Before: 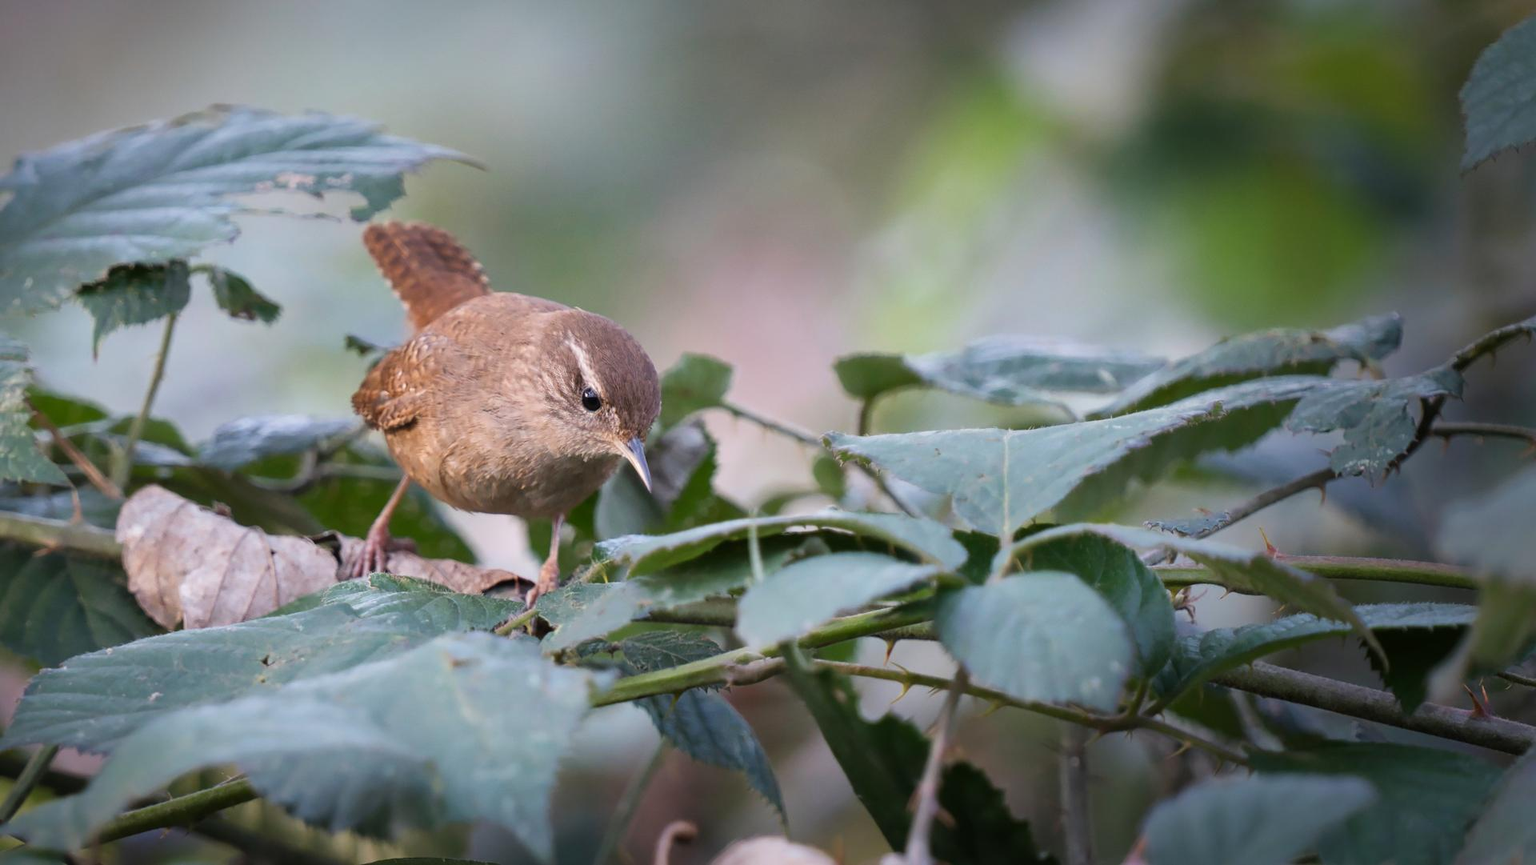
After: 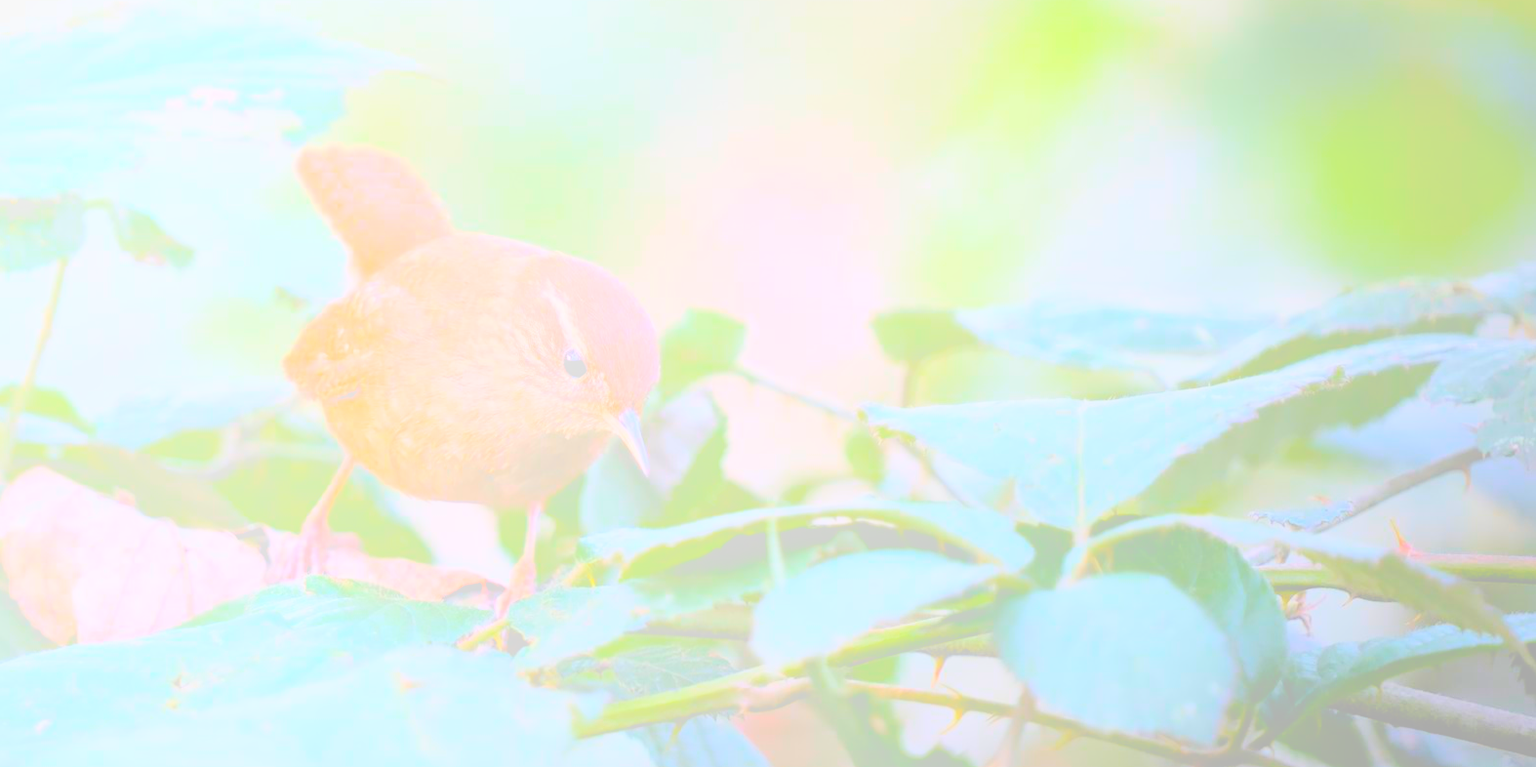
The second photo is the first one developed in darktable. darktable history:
crop: left 7.856%, top 11.836%, right 10.12%, bottom 15.387%
shadows and highlights: on, module defaults
filmic rgb: black relative exposure -7.65 EV, white relative exposure 4.56 EV, hardness 3.61, contrast 1.25
bloom: size 70%, threshold 25%, strength 70%
color balance rgb: linear chroma grading › global chroma 13.3%, global vibrance 41.49%
